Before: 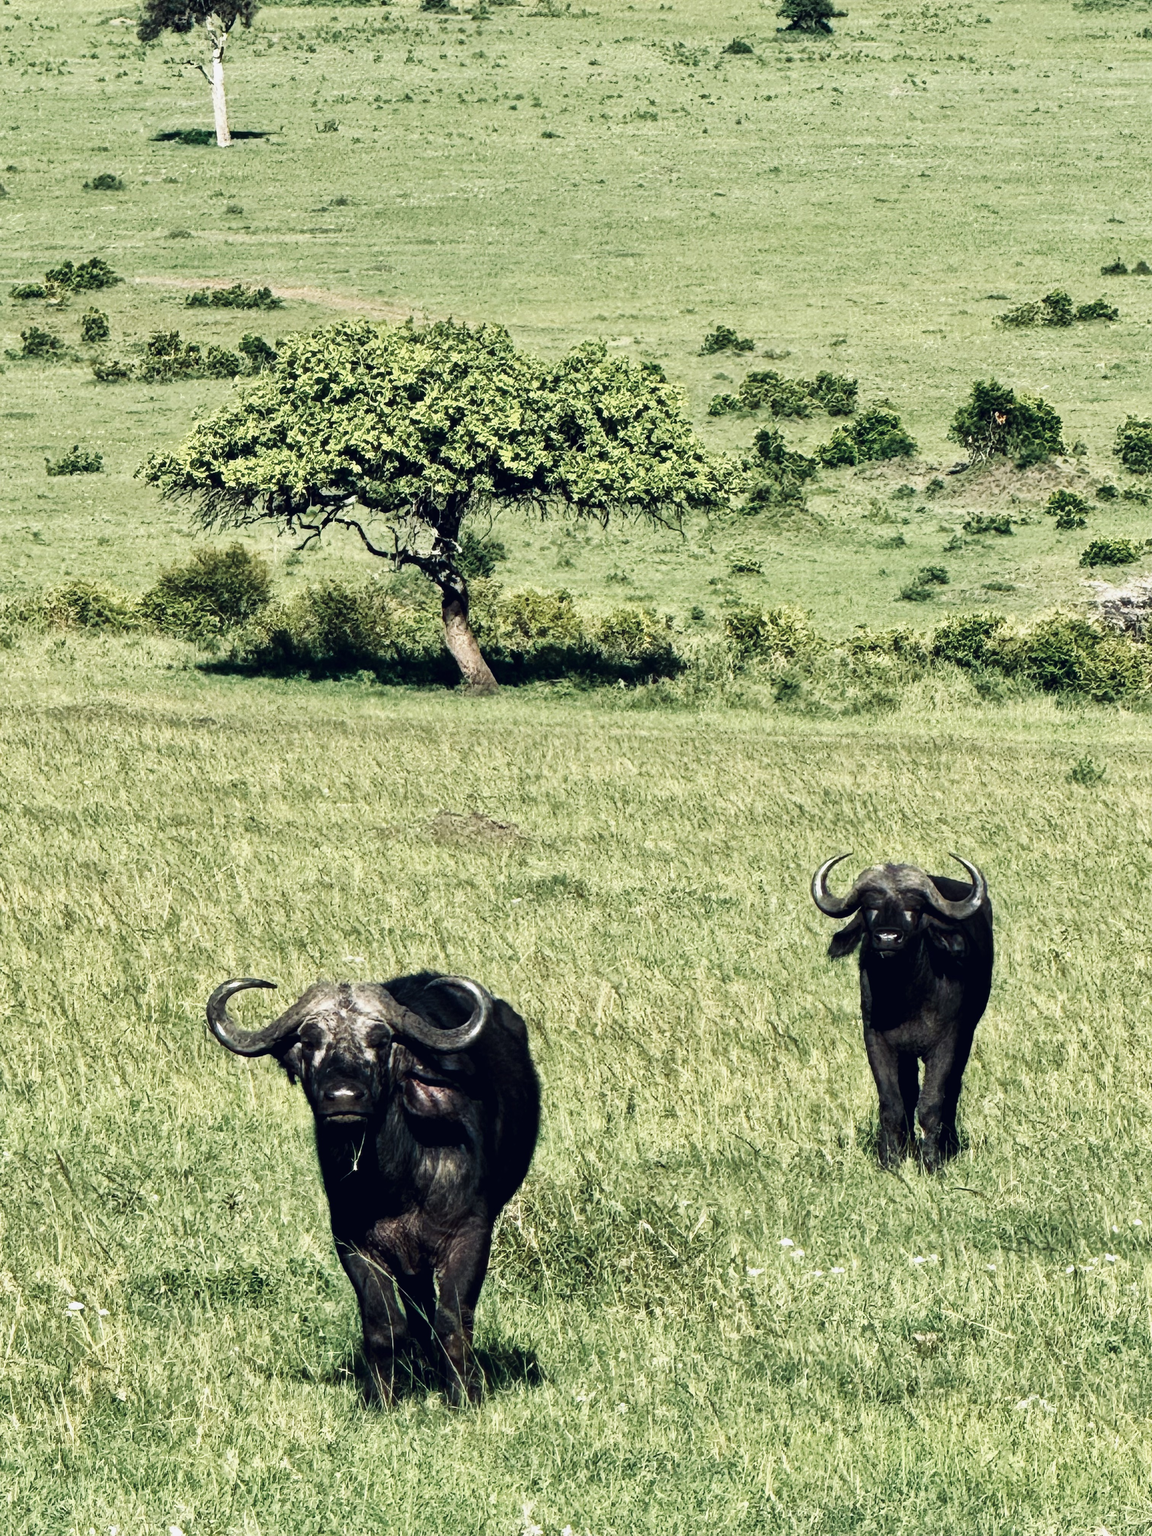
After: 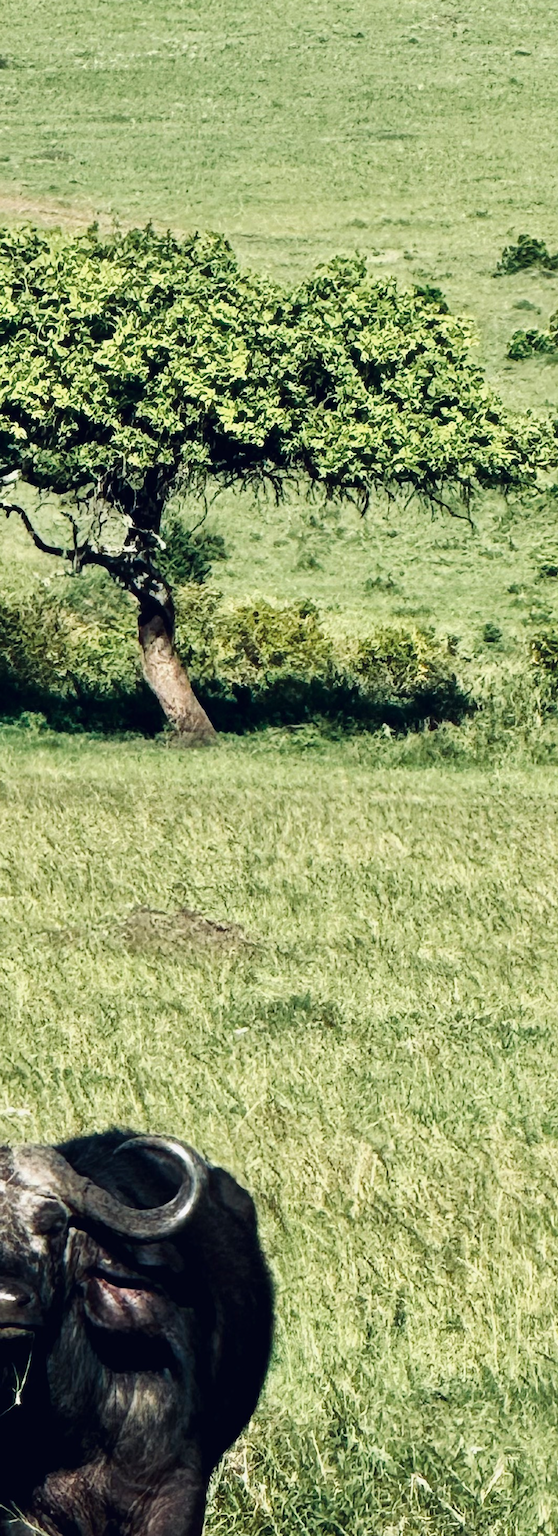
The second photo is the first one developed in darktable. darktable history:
crop and rotate: left 29.738%, top 10.188%, right 35.249%, bottom 17.572%
